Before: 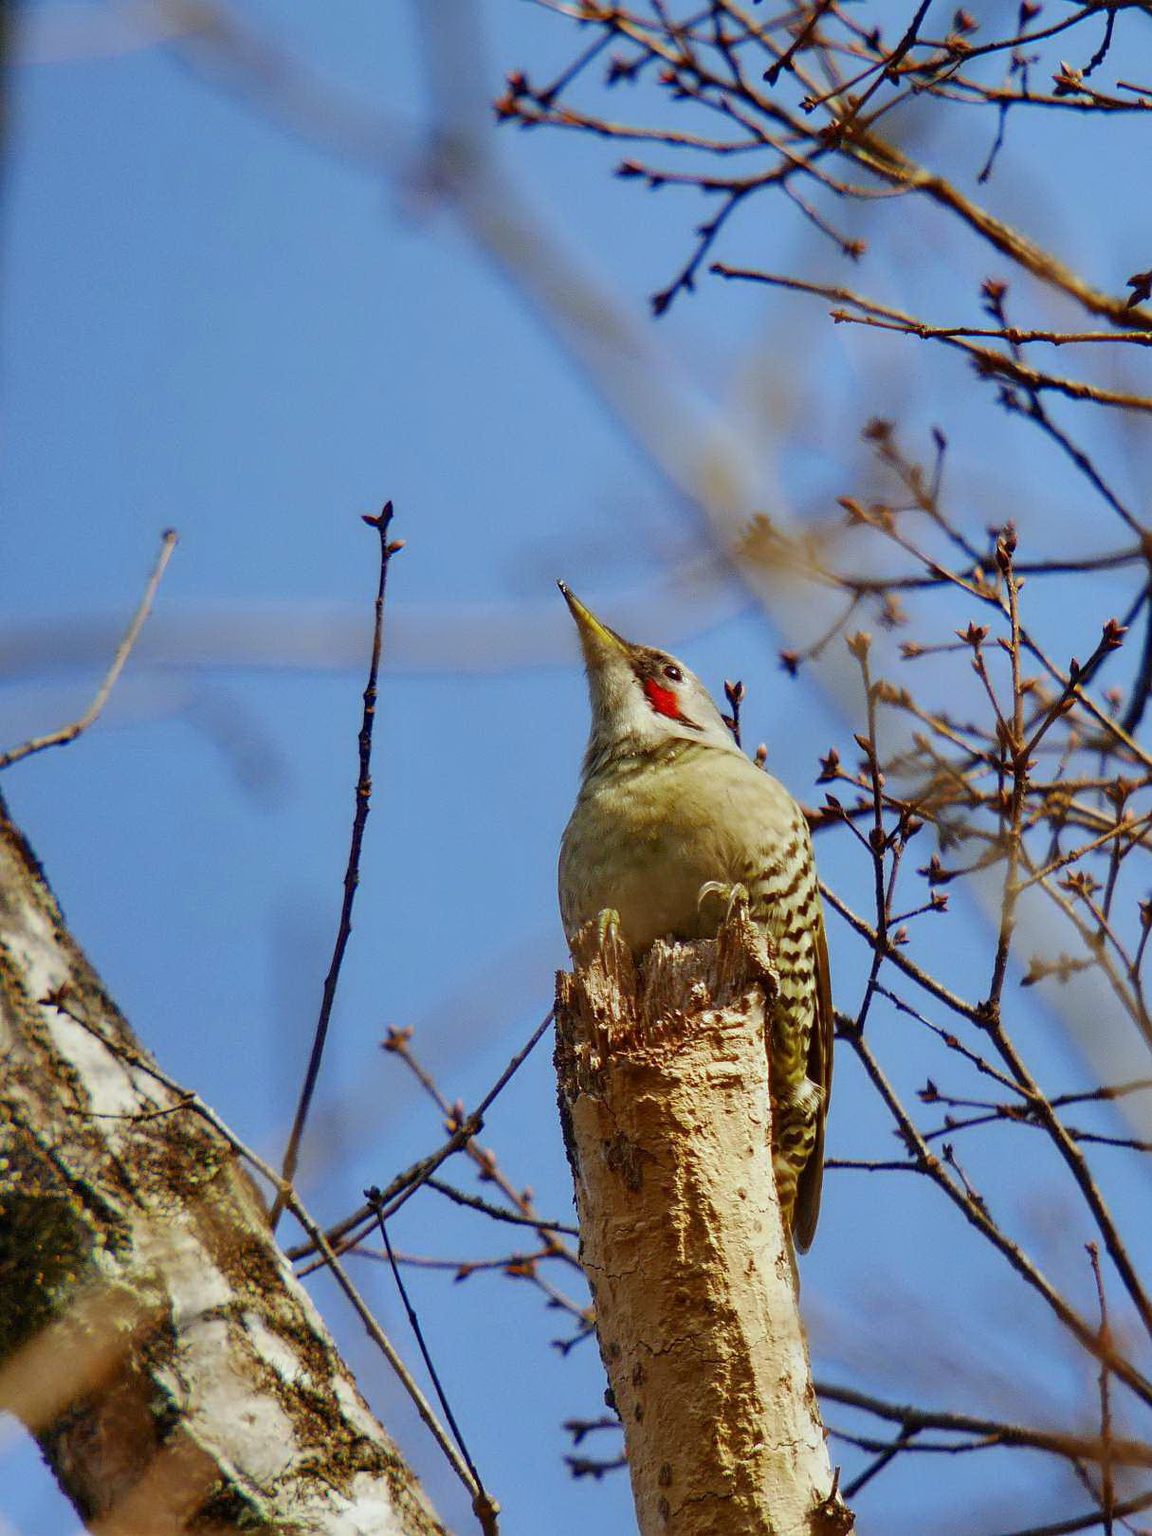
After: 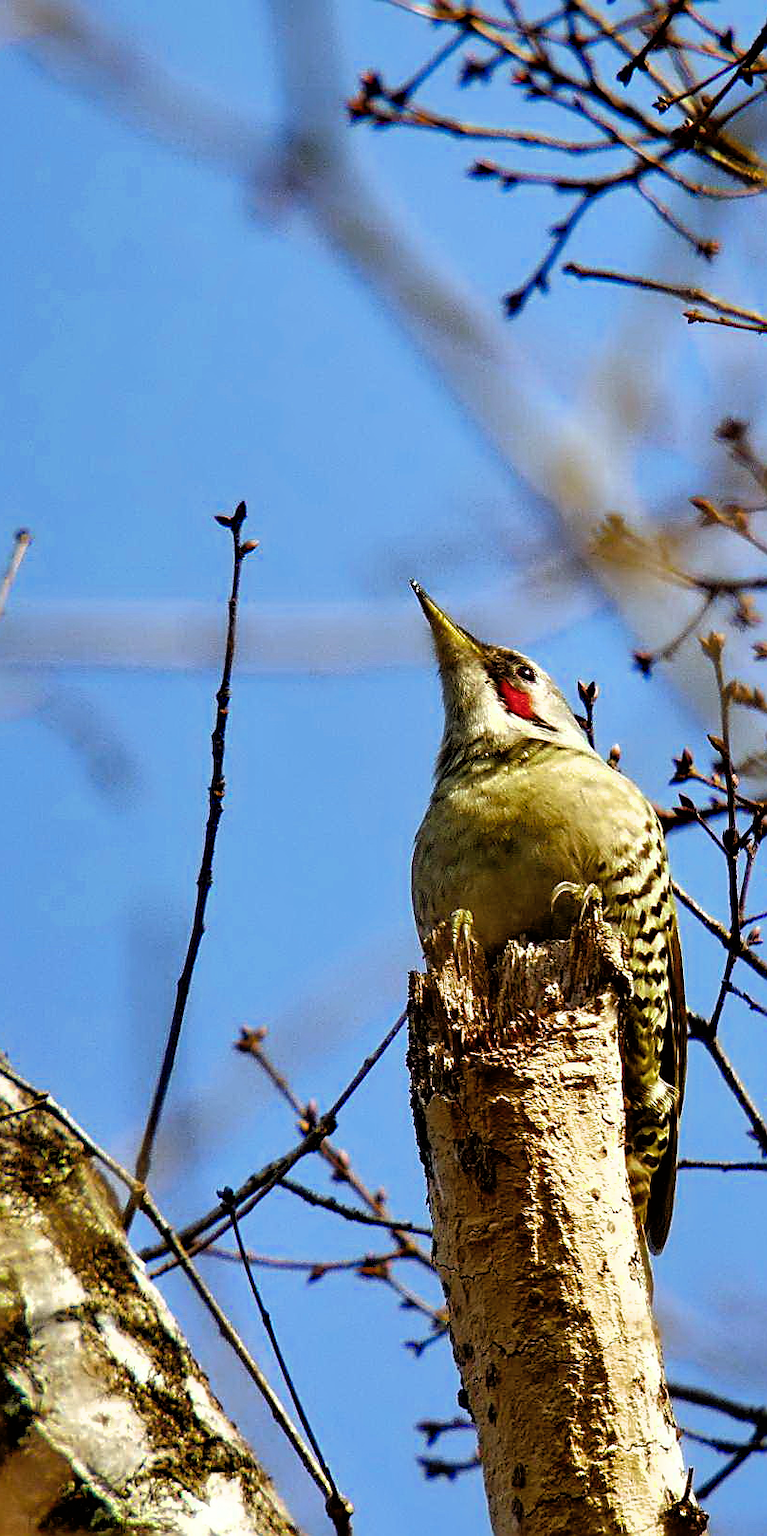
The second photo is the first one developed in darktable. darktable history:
sharpen: on, module defaults
shadows and highlights: on, module defaults
filmic rgb: black relative exposure -8.19 EV, white relative exposure 2.21 EV, hardness 7.19, latitude 85.06%, contrast 1.698, highlights saturation mix -3.82%, shadows ↔ highlights balance -2.59%
color balance rgb: shadows lift › luminance -7.859%, shadows lift › chroma 2.286%, shadows lift › hue 197.83°, power › chroma 0.686%, power › hue 60°, linear chroma grading › global chroma 25.625%, perceptual saturation grading › global saturation -4.1%, global vibrance 20%
crop and rotate: left 12.757%, right 20.655%
